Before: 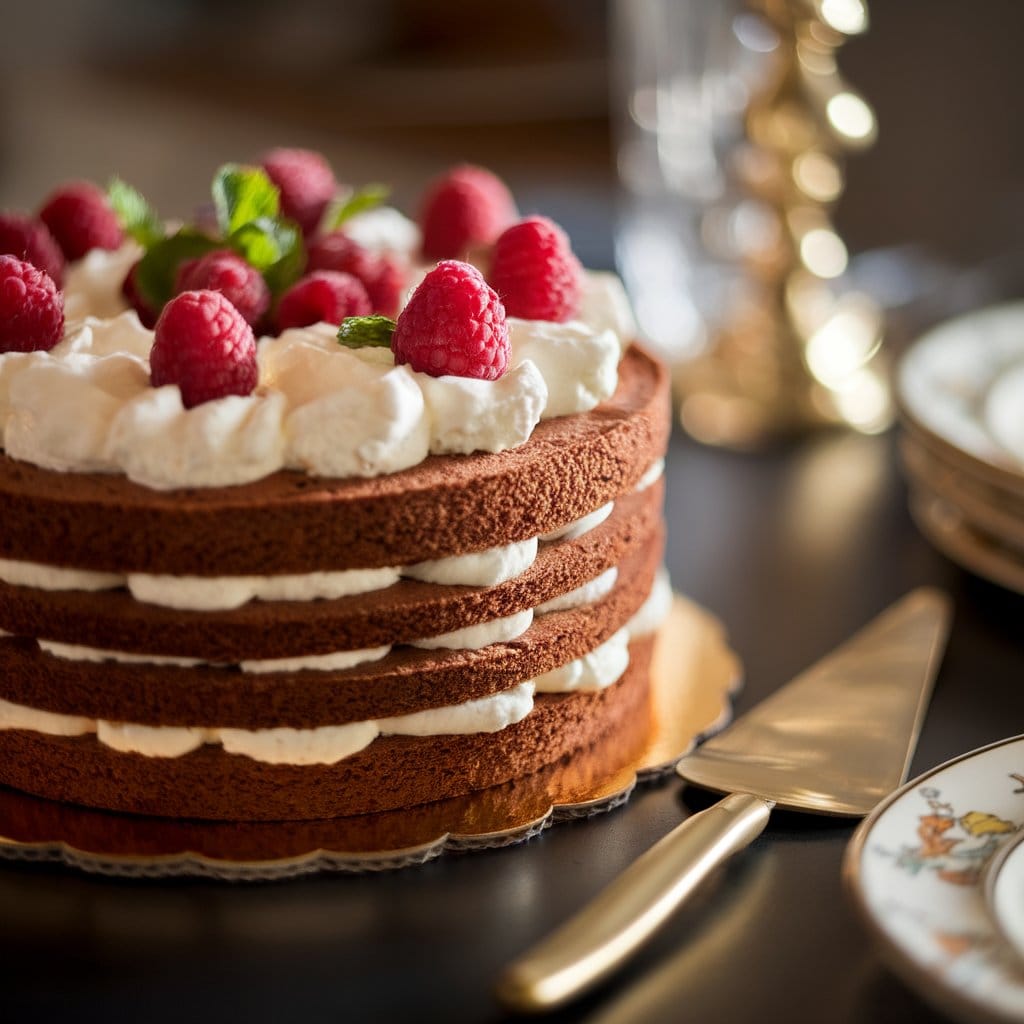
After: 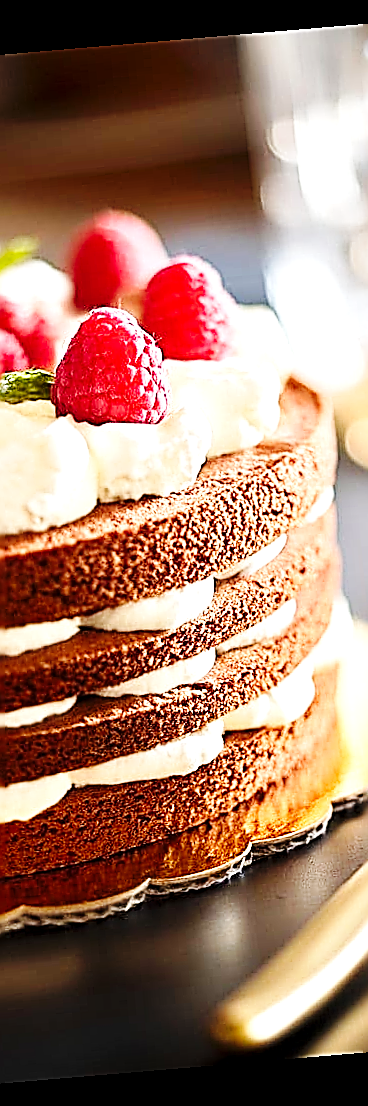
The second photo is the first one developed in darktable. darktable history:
rotate and perspective: rotation -4.86°, automatic cropping off
crop: left 33.36%, right 33.36%
base curve: curves: ch0 [(0, 0) (0.036, 0.025) (0.121, 0.166) (0.206, 0.329) (0.605, 0.79) (1, 1)], preserve colors none
sharpen: amount 2
exposure: black level correction 0.001, exposure 1.05 EV, compensate exposure bias true, compensate highlight preservation false
